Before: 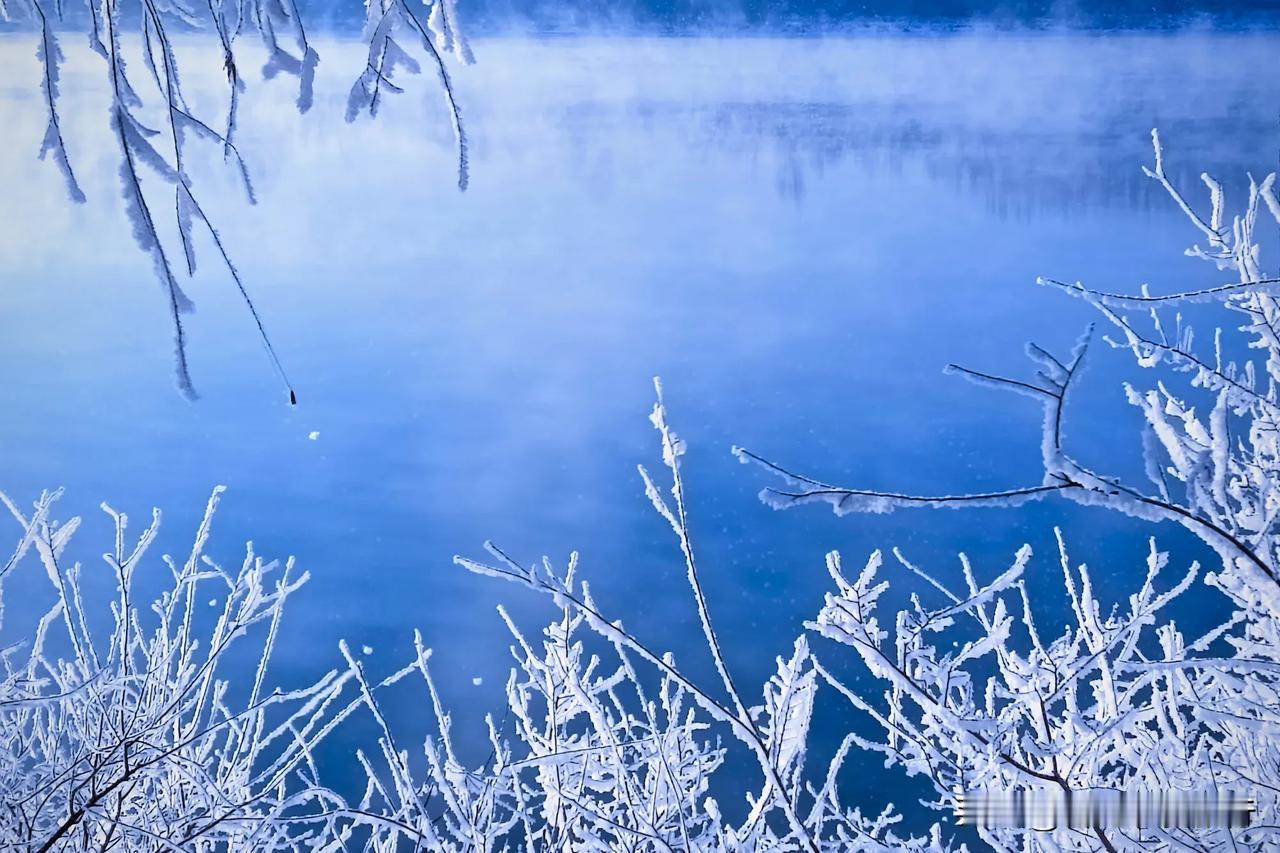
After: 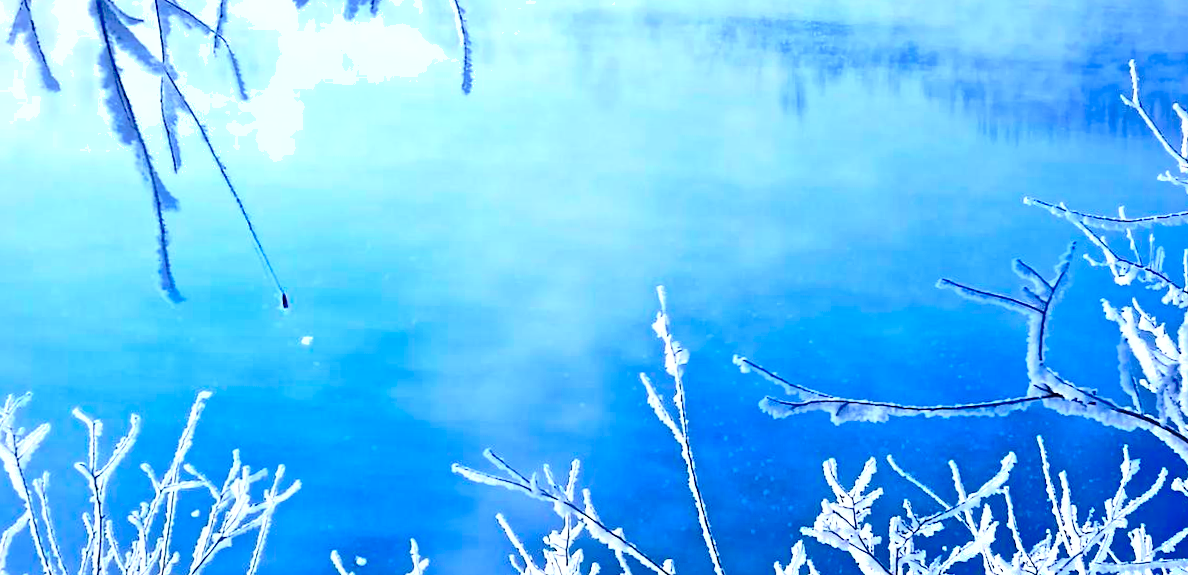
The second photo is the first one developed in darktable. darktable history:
shadows and highlights: on, module defaults
base curve: curves: ch0 [(0, 0) (0.073, 0.04) (0.157, 0.139) (0.492, 0.492) (0.758, 0.758) (1, 1)], preserve colors none
rotate and perspective: rotation 0.679°, lens shift (horizontal) 0.136, crop left 0.009, crop right 0.991, crop top 0.078, crop bottom 0.95
exposure: black level correction 0, exposure 0.7 EV, compensate highlight preservation false
color balance: contrast -0.5%
color balance rgb: perceptual saturation grading › global saturation 30%
contrast brightness saturation: contrast 0.28
crop: left 2.737%, top 7.287%, right 3.421%, bottom 20.179%
